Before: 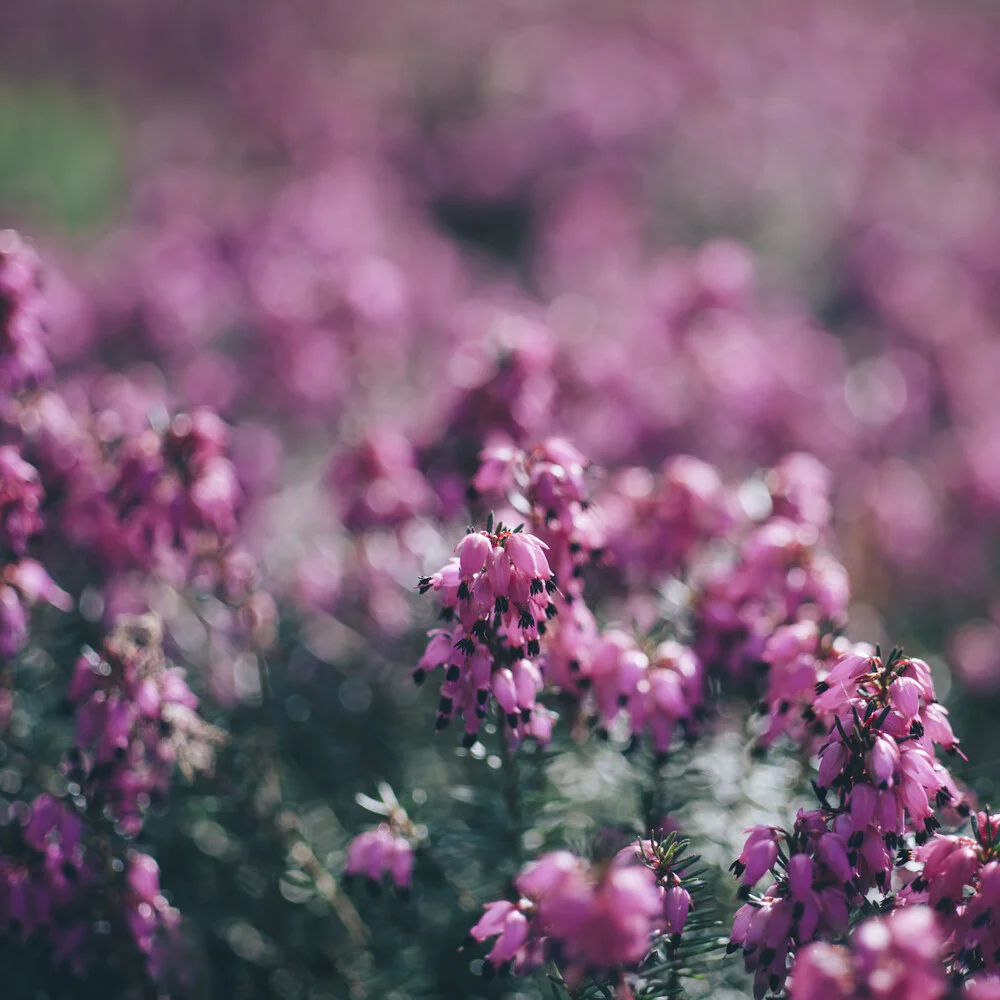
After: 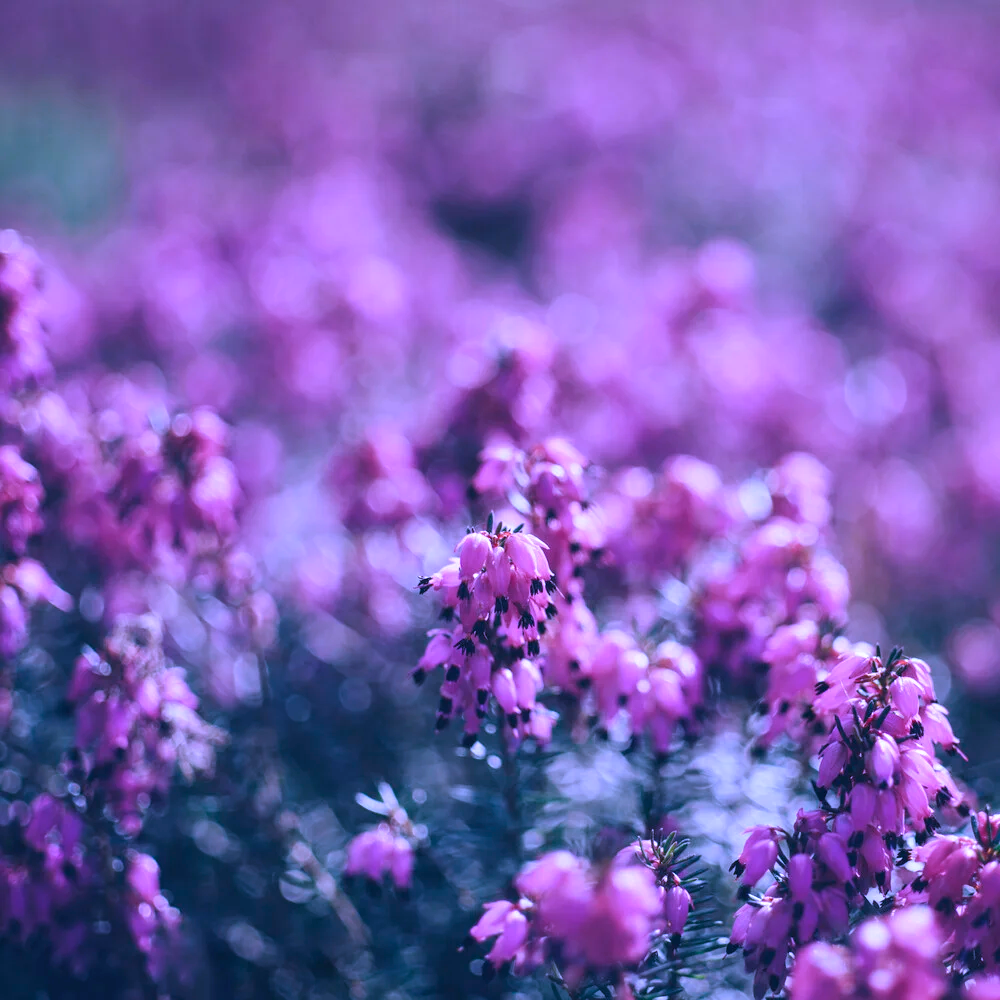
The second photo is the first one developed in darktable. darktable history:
white balance: red 0.98, blue 1.61
contrast brightness saturation: saturation -0.05
